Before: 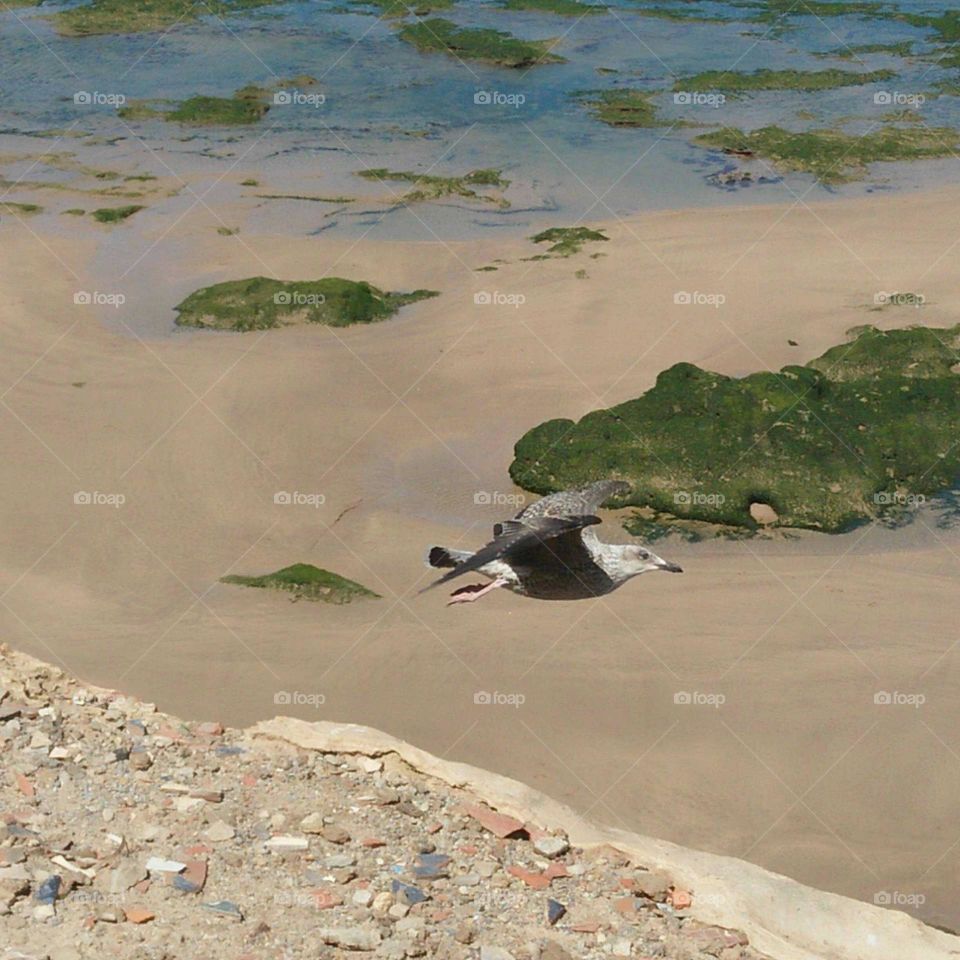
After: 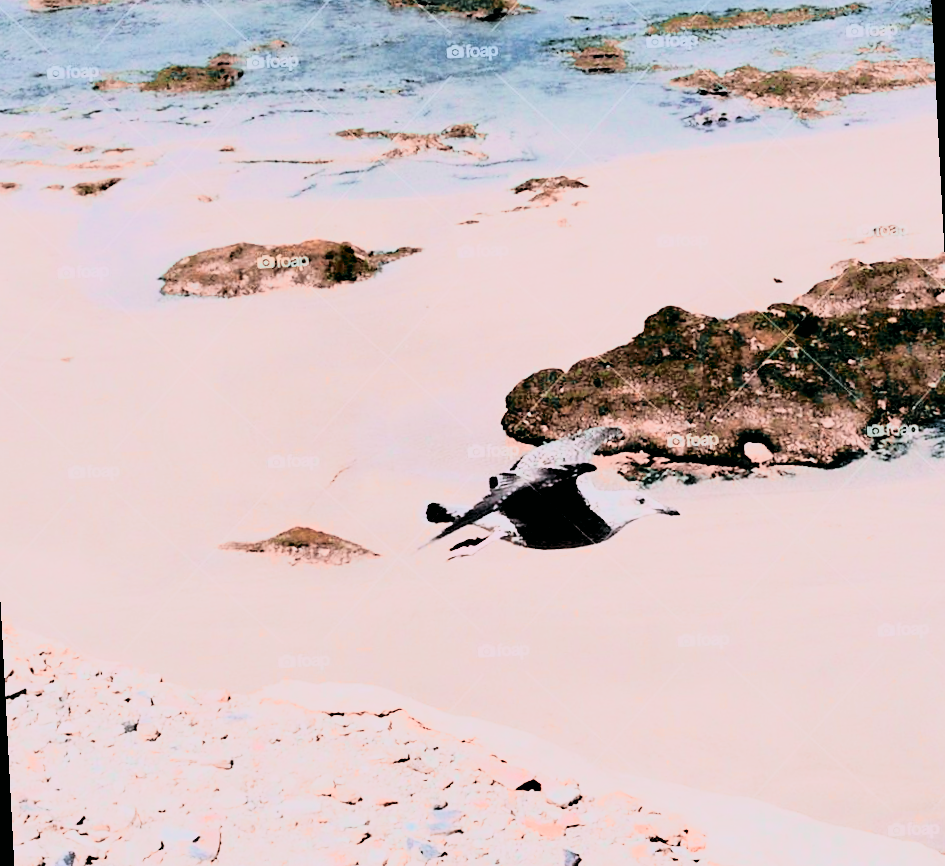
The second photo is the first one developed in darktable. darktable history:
rgb curve: curves: ch0 [(0, 0) (0.21, 0.15) (0.24, 0.21) (0.5, 0.75) (0.75, 0.96) (0.89, 0.99) (1, 1)]; ch1 [(0, 0.02) (0.21, 0.13) (0.25, 0.2) (0.5, 0.67) (0.75, 0.9) (0.89, 0.97) (1, 1)]; ch2 [(0, 0.02) (0.21, 0.13) (0.25, 0.2) (0.5, 0.67) (0.75, 0.9) (0.89, 0.97) (1, 1)], compensate middle gray true
filmic rgb: black relative exposure -6.98 EV, white relative exposure 5.63 EV, hardness 2.86
white balance: red 1.05, blue 1.072
color zones: curves: ch2 [(0, 0.5) (0.084, 0.497) (0.323, 0.335) (0.4, 0.497) (1, 0.5)], process mode strong
tone curve: curves: ch0 [(0, 0) (0.081, 0.044) (0.192, 0.125) (0.283, 0.238) (0.416, 0.449) (0.495, 0.524) (0.661, 0.756) (0.788, 0.87) (1, 0.951)]; ch1 [(0, 0) (0.161, 0.092) (0.35, 0.33) (0.392, 0.392) (0.427, 0.426) (0.479, 0.472) (0.505, 0.497) (0.521, 0.524) (0.567, 0.56) (0.583, 0.592) (0.625, 0.627) (0.678, 0.733) (1, 1)]; ch2 [(0, 0) (0.346, 0.362) (0.404, 0.427) (0.502, 0.499) (0.531, 0.523) (0.544, 0.561) (0.58, 0.59) (0.629, 0.642) (0.717, 0.678) (1, 1)], color space Lab, independent channels, preserve colors none
color calibration: illuminant as shot in camera, x 0.358, y 0.373, temperature 4628.91 K
rotate and perspective: rotation -3°, crop left 0.031, crop right 0.968, crop top 0.07, crop bottom 0.93
rgb levels: levels [[0.034, 0.472, 0.904], [0, 0.5, 1], [0, 0.5, 1]]
